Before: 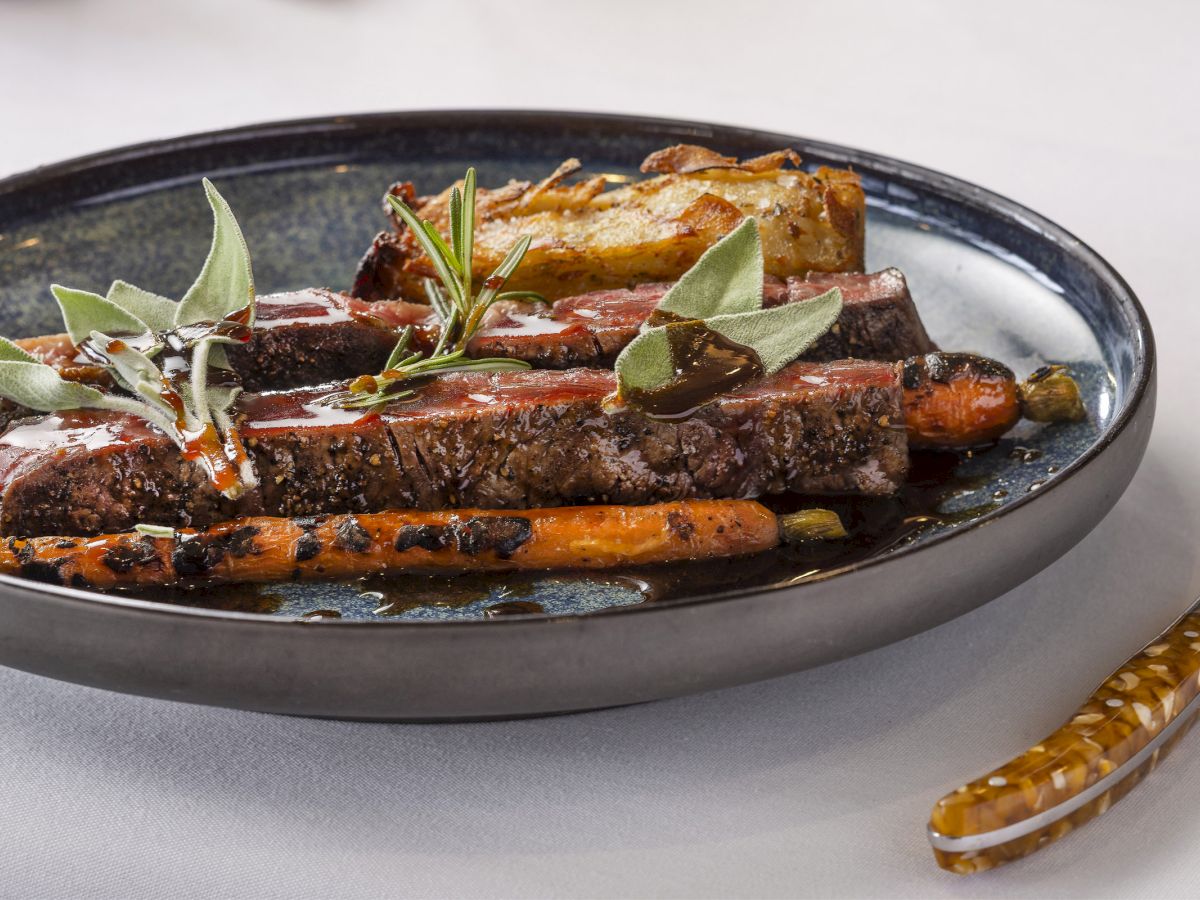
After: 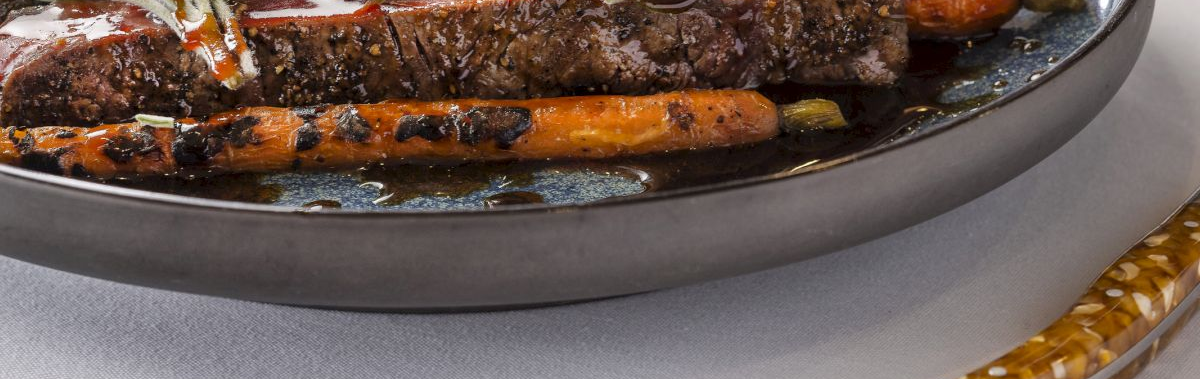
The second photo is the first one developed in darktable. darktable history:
crop: top 45.609%, bottom 12.197%
